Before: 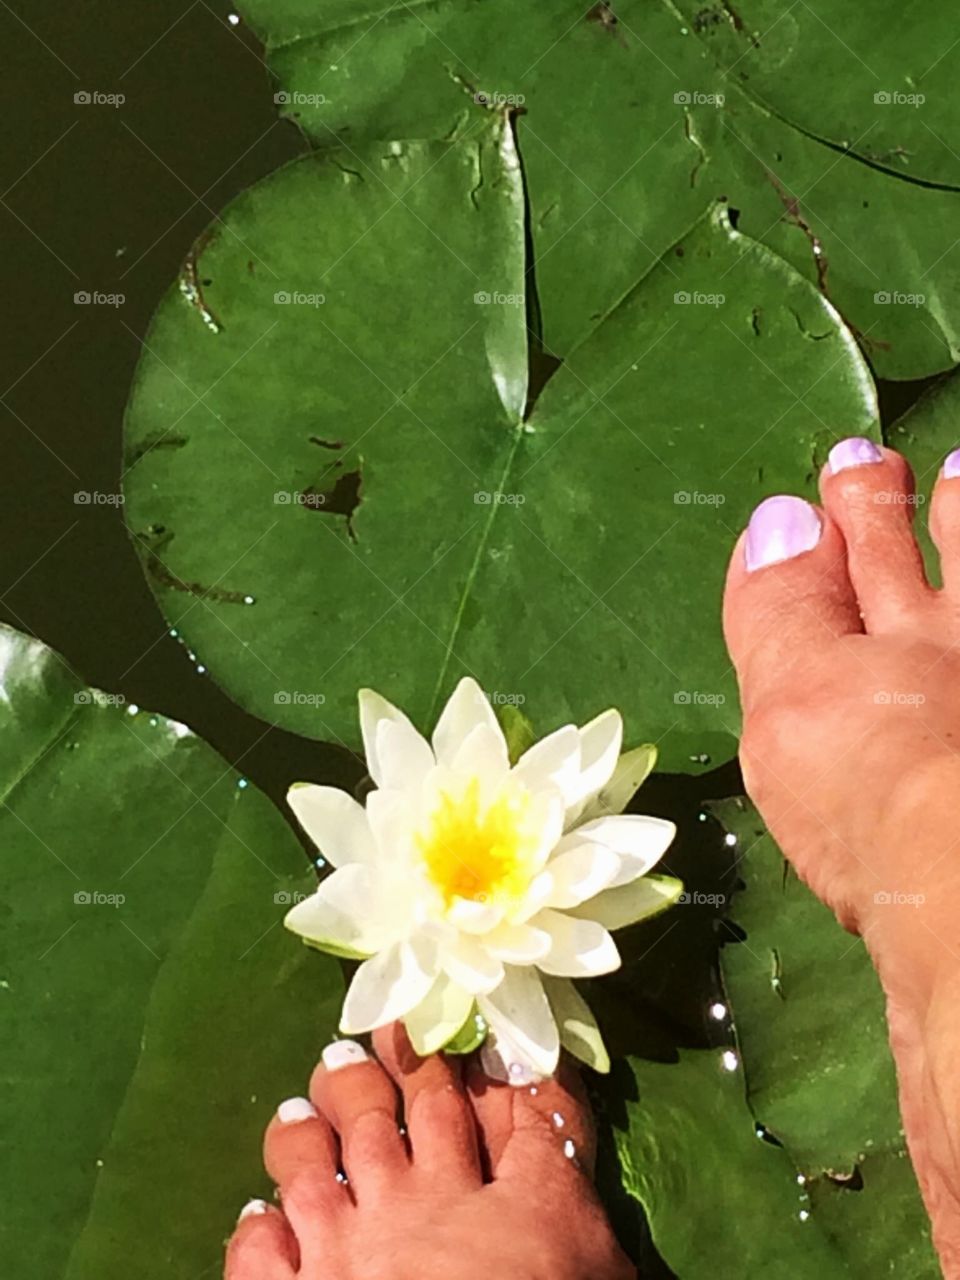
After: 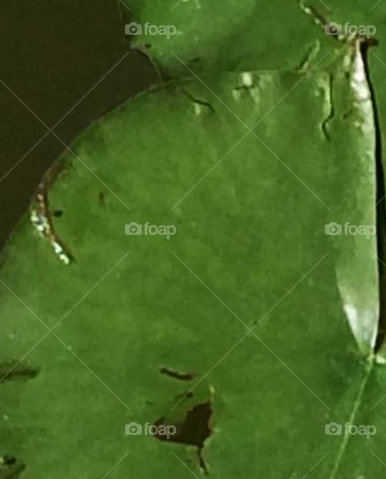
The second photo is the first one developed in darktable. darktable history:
crop: left 15.588%, top 5.458%, right 44.158%, bottom 57.098%
